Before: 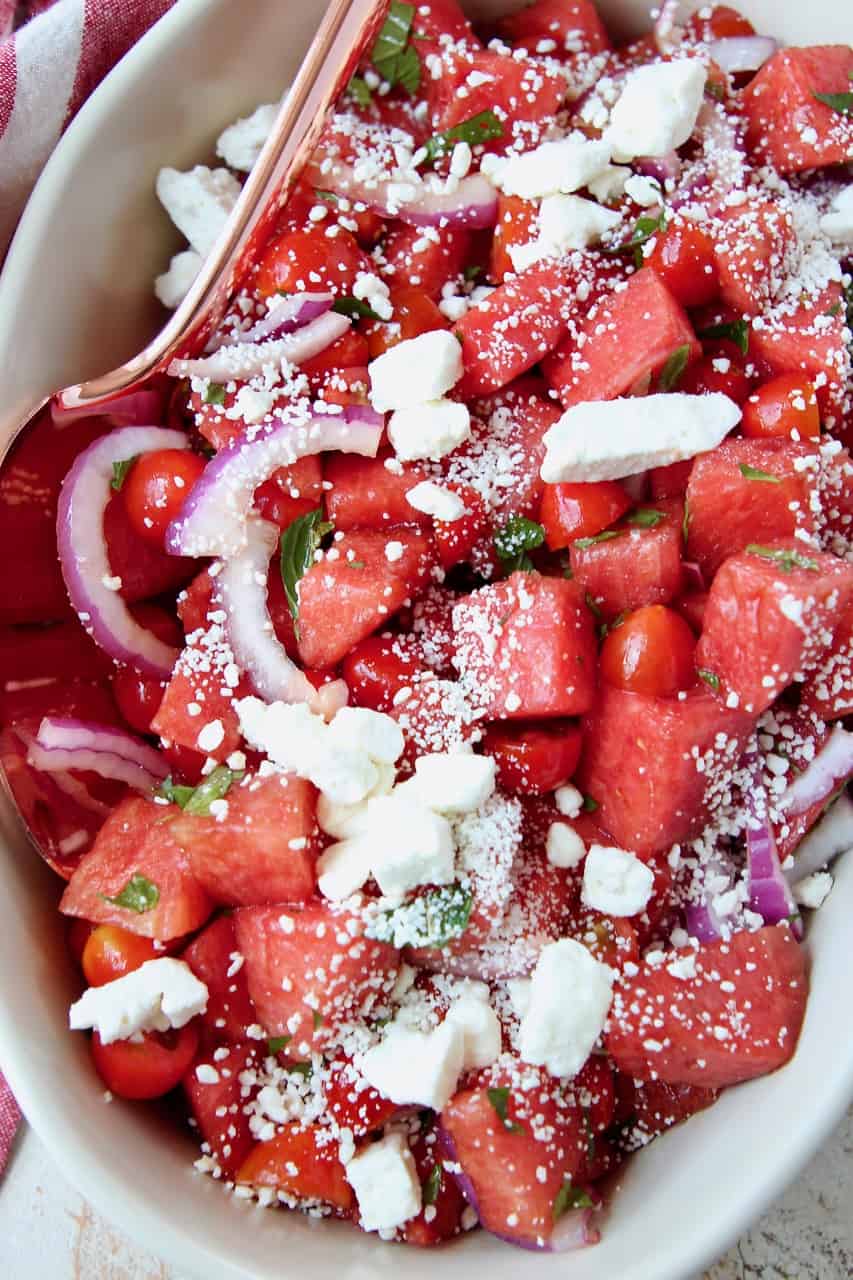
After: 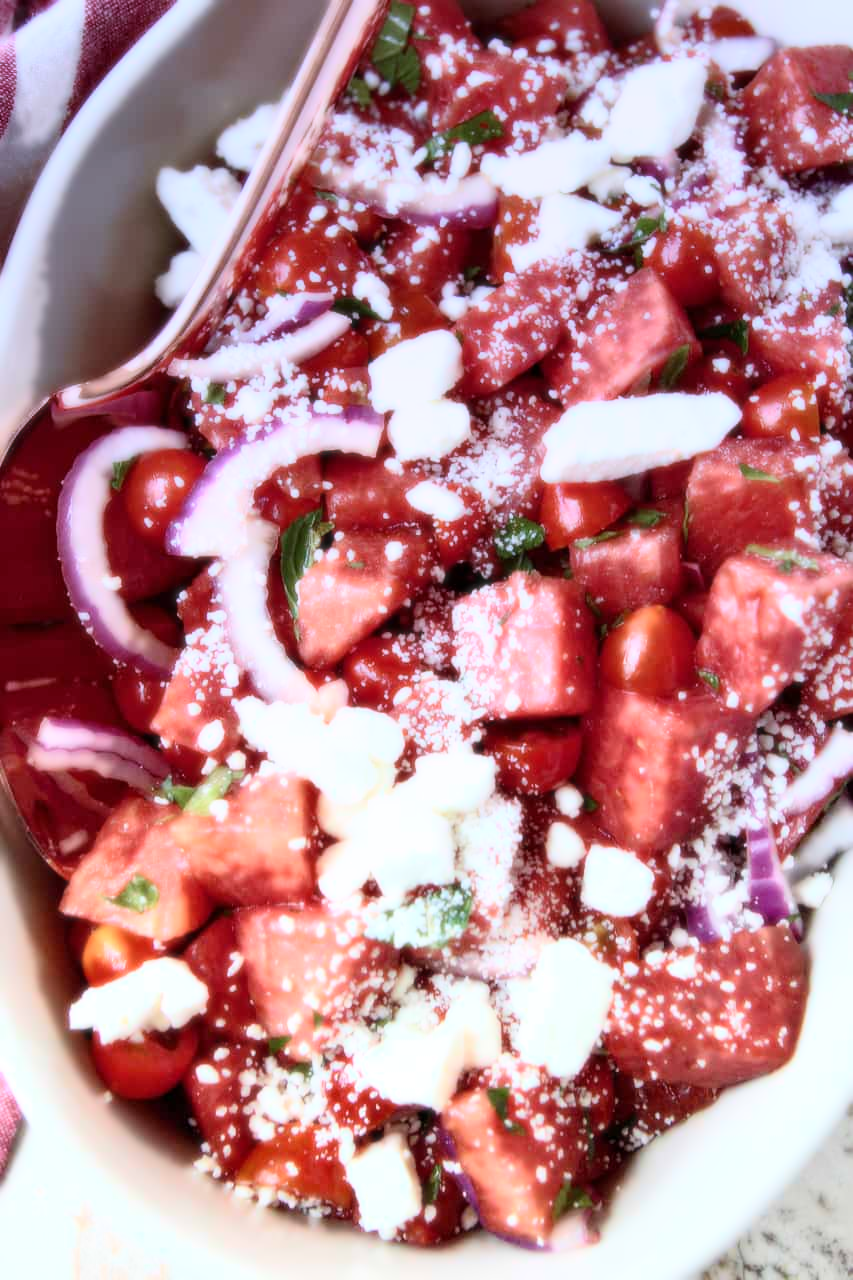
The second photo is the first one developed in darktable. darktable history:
bloom: size 0%, threshold 54.82%, strength 8.31%
graduated density: hue 238.83°, saturation 50%
